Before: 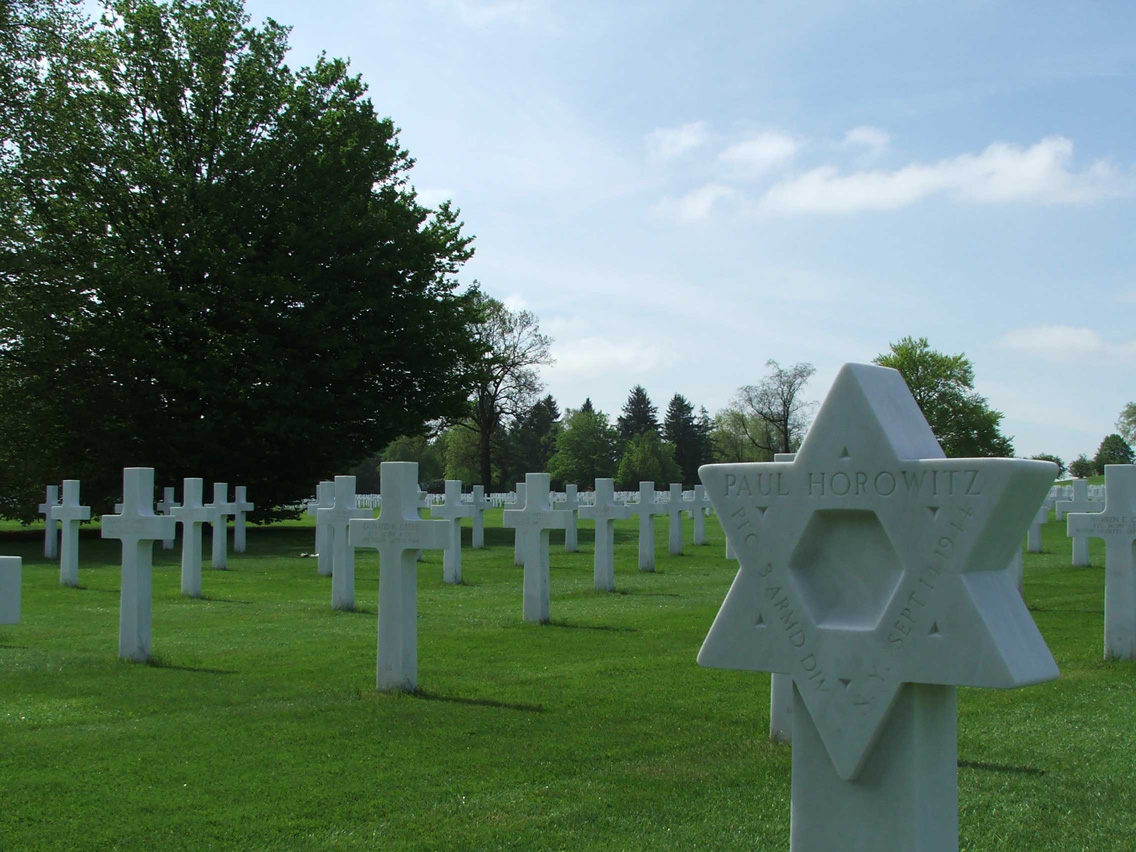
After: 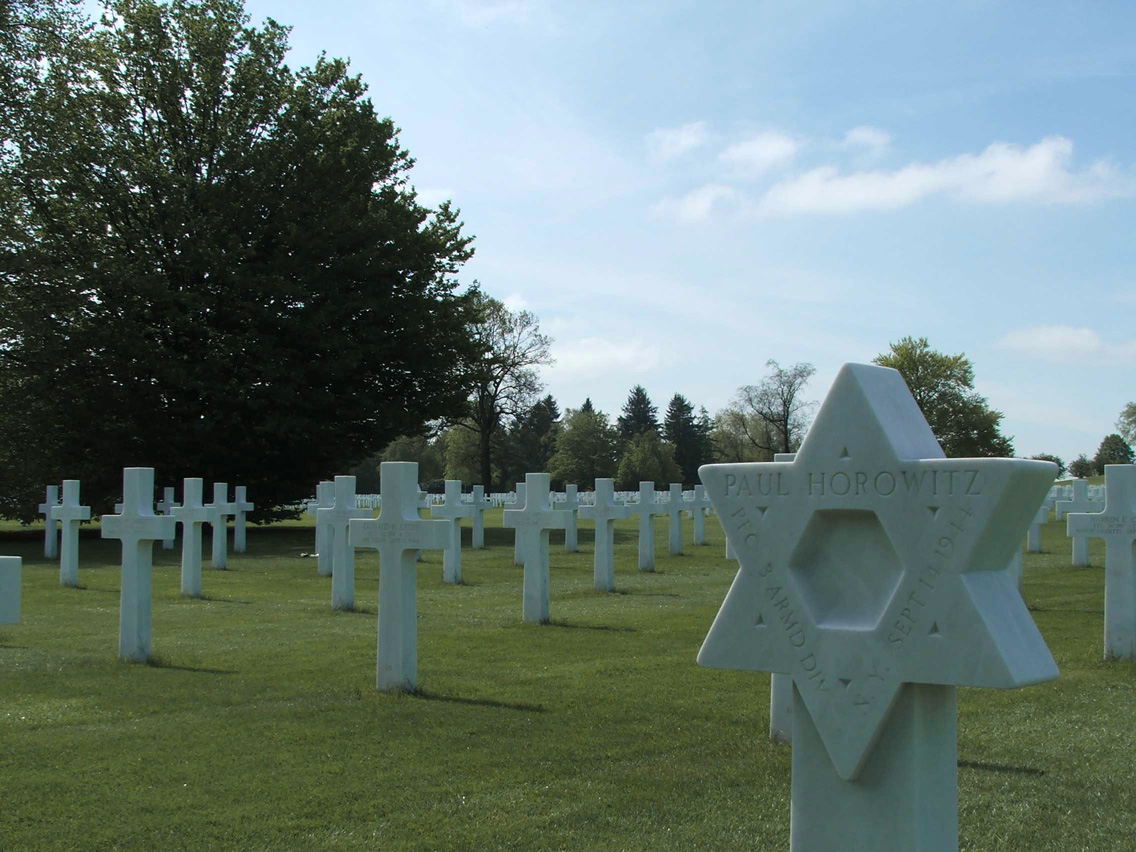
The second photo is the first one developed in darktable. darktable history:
color zones: curves: ch1 [(0.263, 0.53) (0.376, 0.287) (0.487, 0.512) (0.748, 0.547) (1, 0.513)]; ch2 [(0.262, 0.45) (0.751, 0.477)]
